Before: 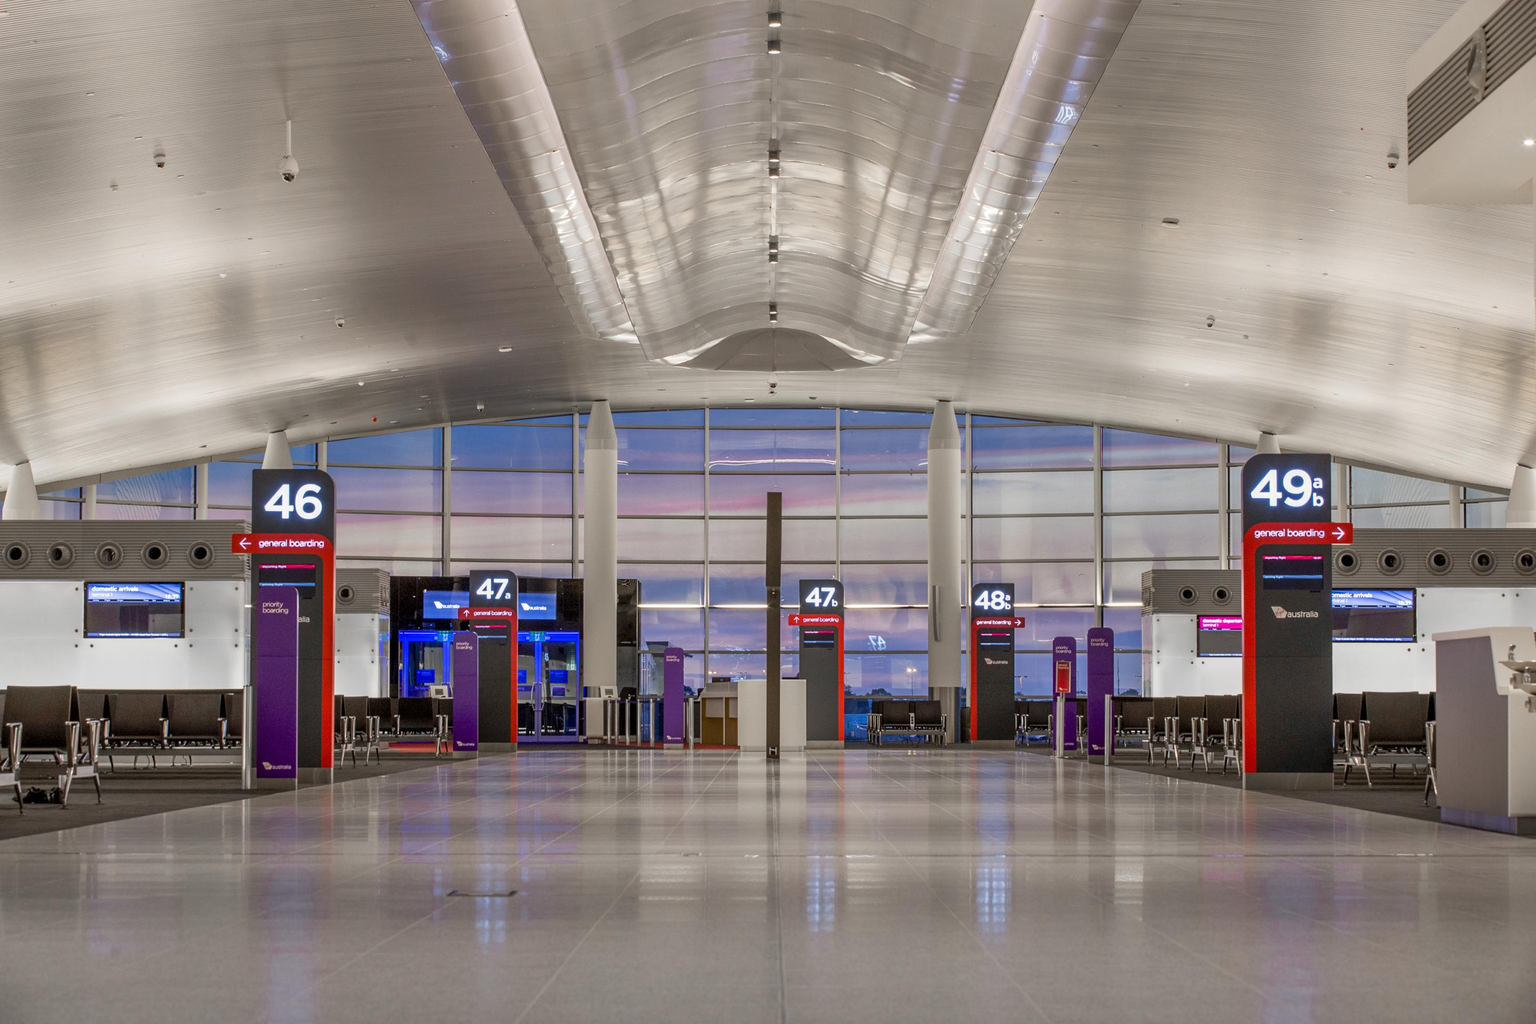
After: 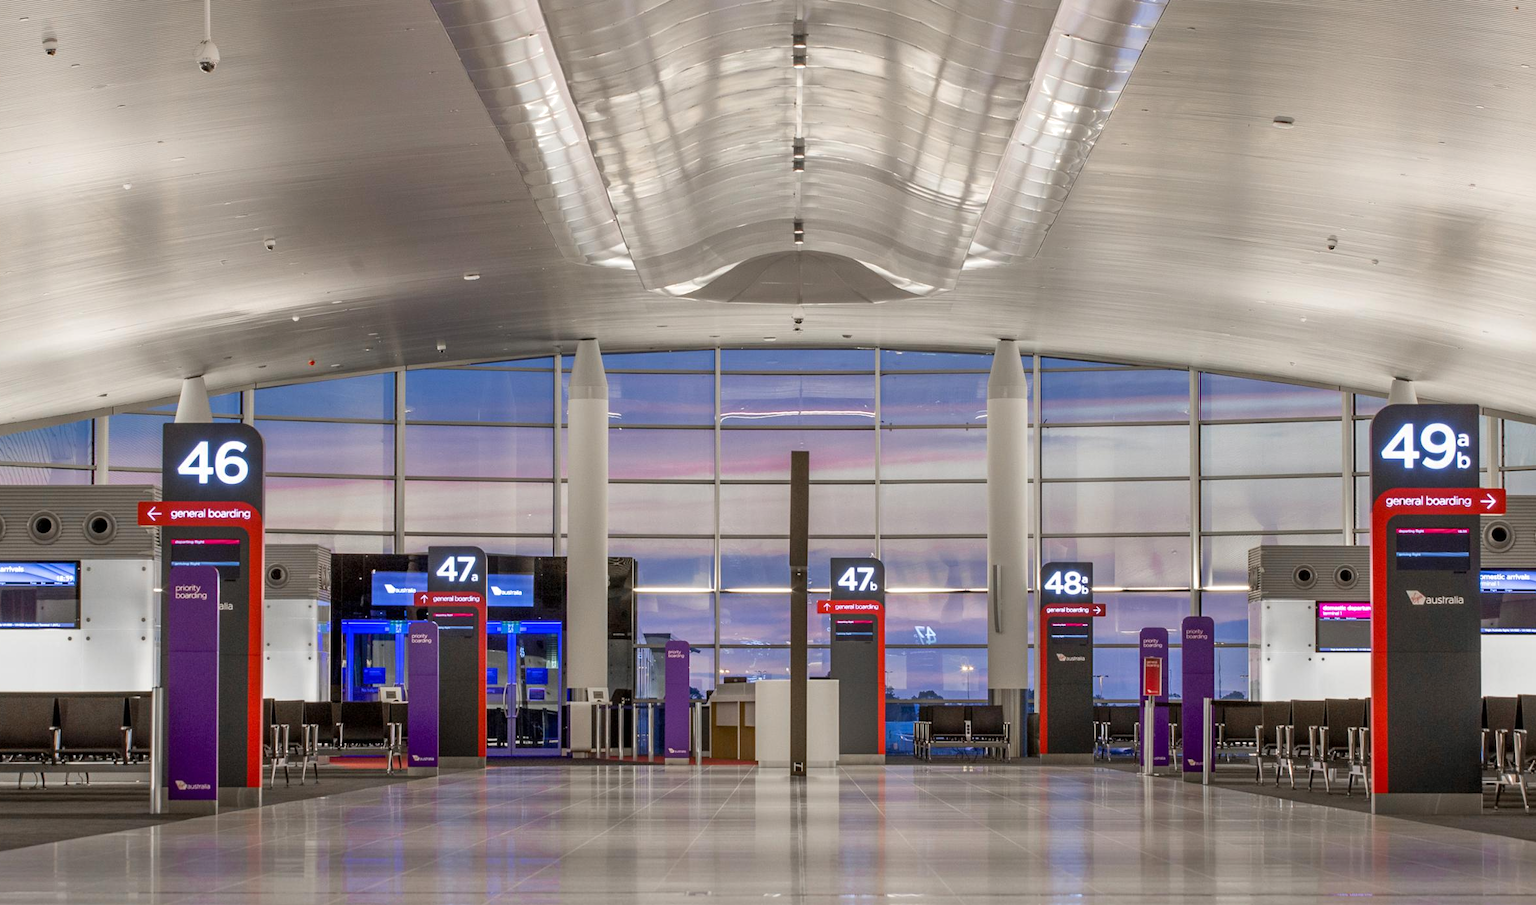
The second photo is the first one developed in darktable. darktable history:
crop: left 7.745%, top 12.007%, right 10.303%, bottom 15.482%
exposure: exposure 0.131 EV, compensate highlight preservation false
